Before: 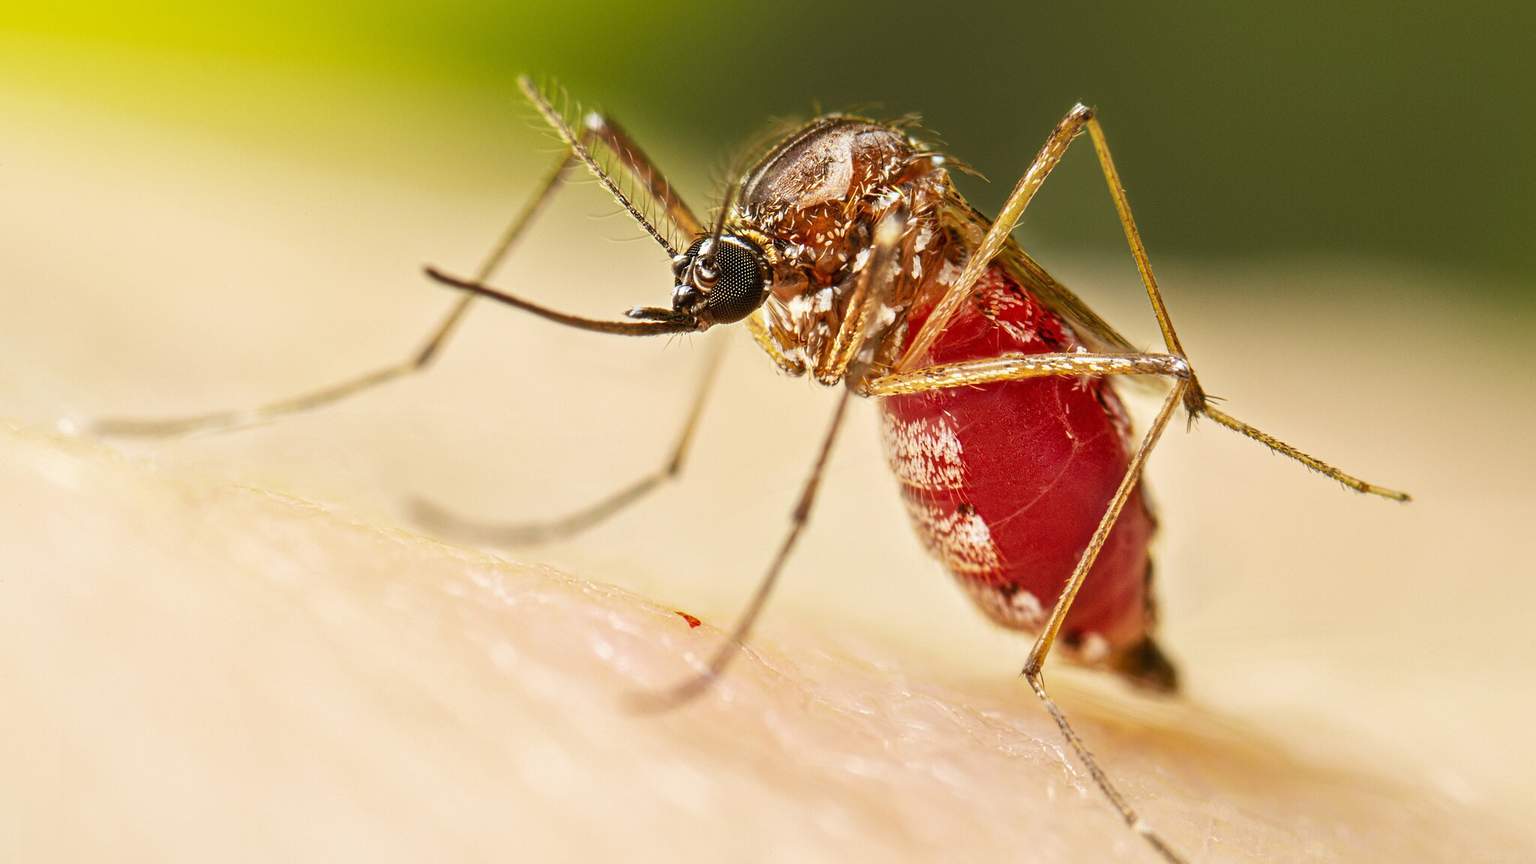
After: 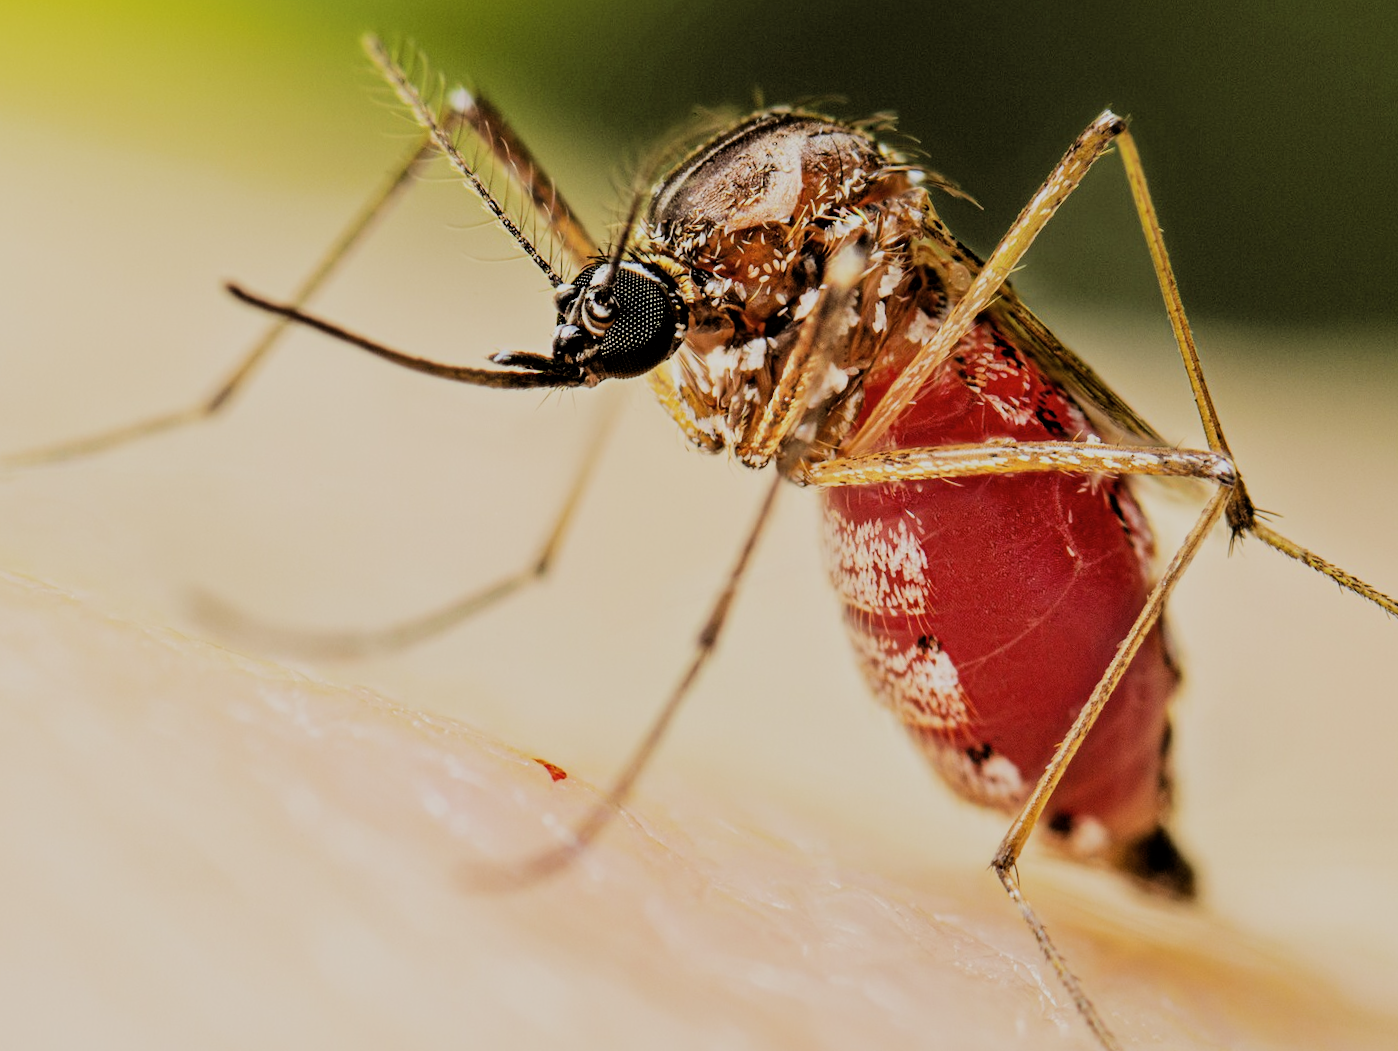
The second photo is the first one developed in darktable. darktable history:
filmic rgb: black relative exposure -3.1 EV, white relative exposure 7.03 EV, hardness 1.46, contrast 1.356
crop and rotate: angle -3.1°, left 14.208%, top 0.031%, right 11.028%, bottom 0.045%
contrast brightness saturation: saturation -0.055
